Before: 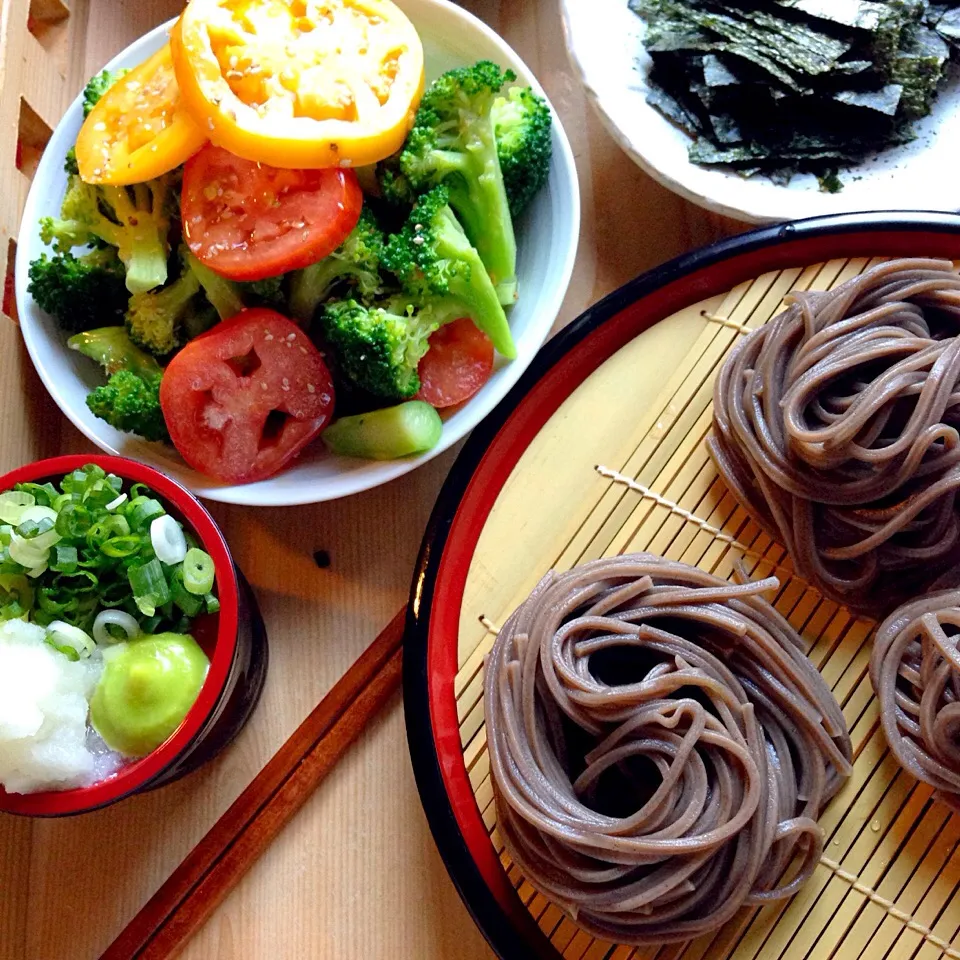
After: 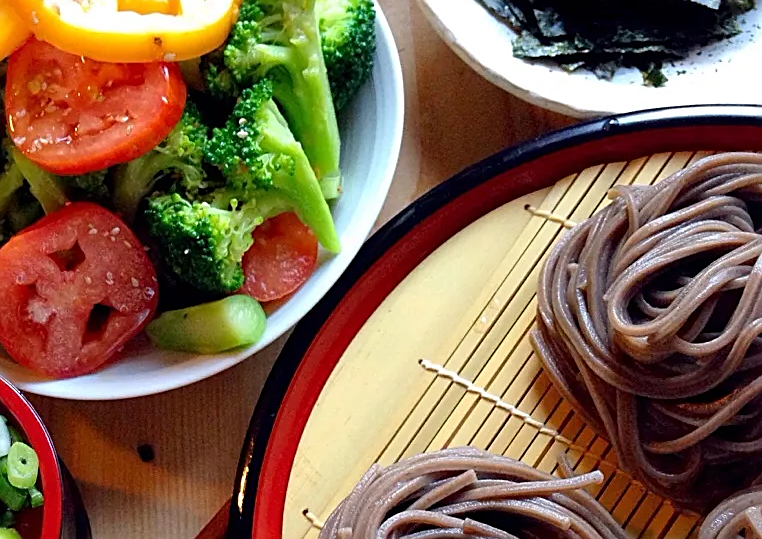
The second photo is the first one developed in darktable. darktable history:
crop: left 18.424%, top 11.105%, right 2.14%, bottom 32.724%
sharpen: radius 1.96
